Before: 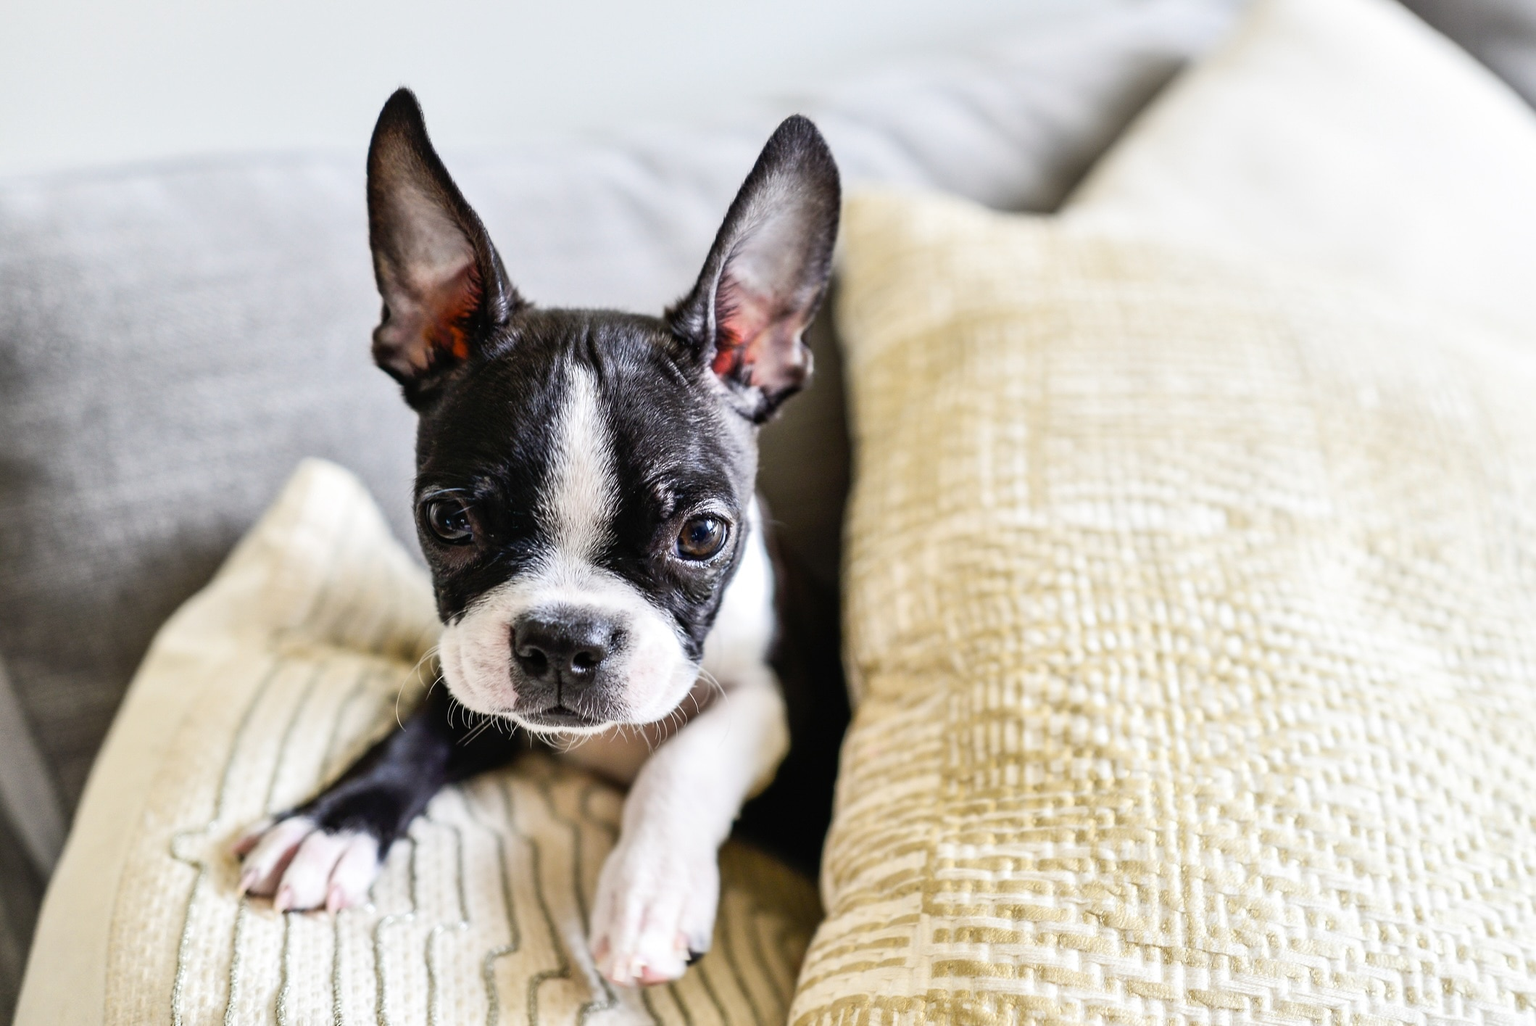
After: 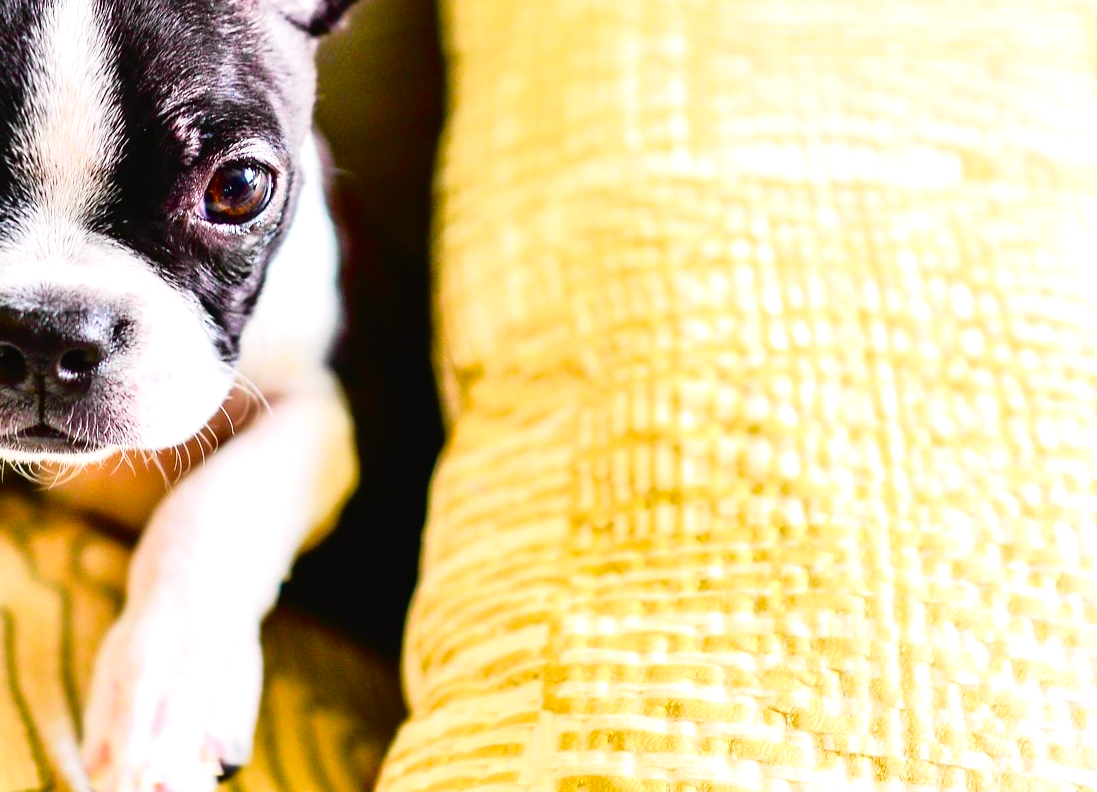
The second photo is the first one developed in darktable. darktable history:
tone curve: curves: ch0 [(0, 0.014) (0.17, 0.099) (0.392, 0.438) (0.725, 0.828) (0.872, 0.918) (1, 0.981)]; ch1 [(0, 0) (0.402, 0.36) (0.489, 0.491) (0.5, 0.503) (0.515, 0.52) (0.545, 0.574) (0.615, 0.662) (0.701, 0.725) (1, 1)]; ch2 [(0, 0) (0.42, 0.458) (0.485, 0.499) (0.503, 0.503) (0.531, 0.542) (0.561, 0.594) (0.644, 0.694) (0.717, 0.753) (1, 0.991)], color space Lab, independent channels
crop: left 34.479%, top 38.822%, right 13.718%, bottom 5.172%
color balance rgb: linear chroma grading › shadows 10%, linear chroma grading › highlights 10%, linear chroma grading › global chroma 15%, linear chroma grading › mid-tones 15%, perceptual saturation grading › global saturation 40%, perceptual saturation grading › highlights -25%, perceptual saturation grading › mid-tones 35%, perceptual saturation grading › shadows 35%, perceptual brilliance grading › global brilliance 11.29%, global vibrance 11.29%
